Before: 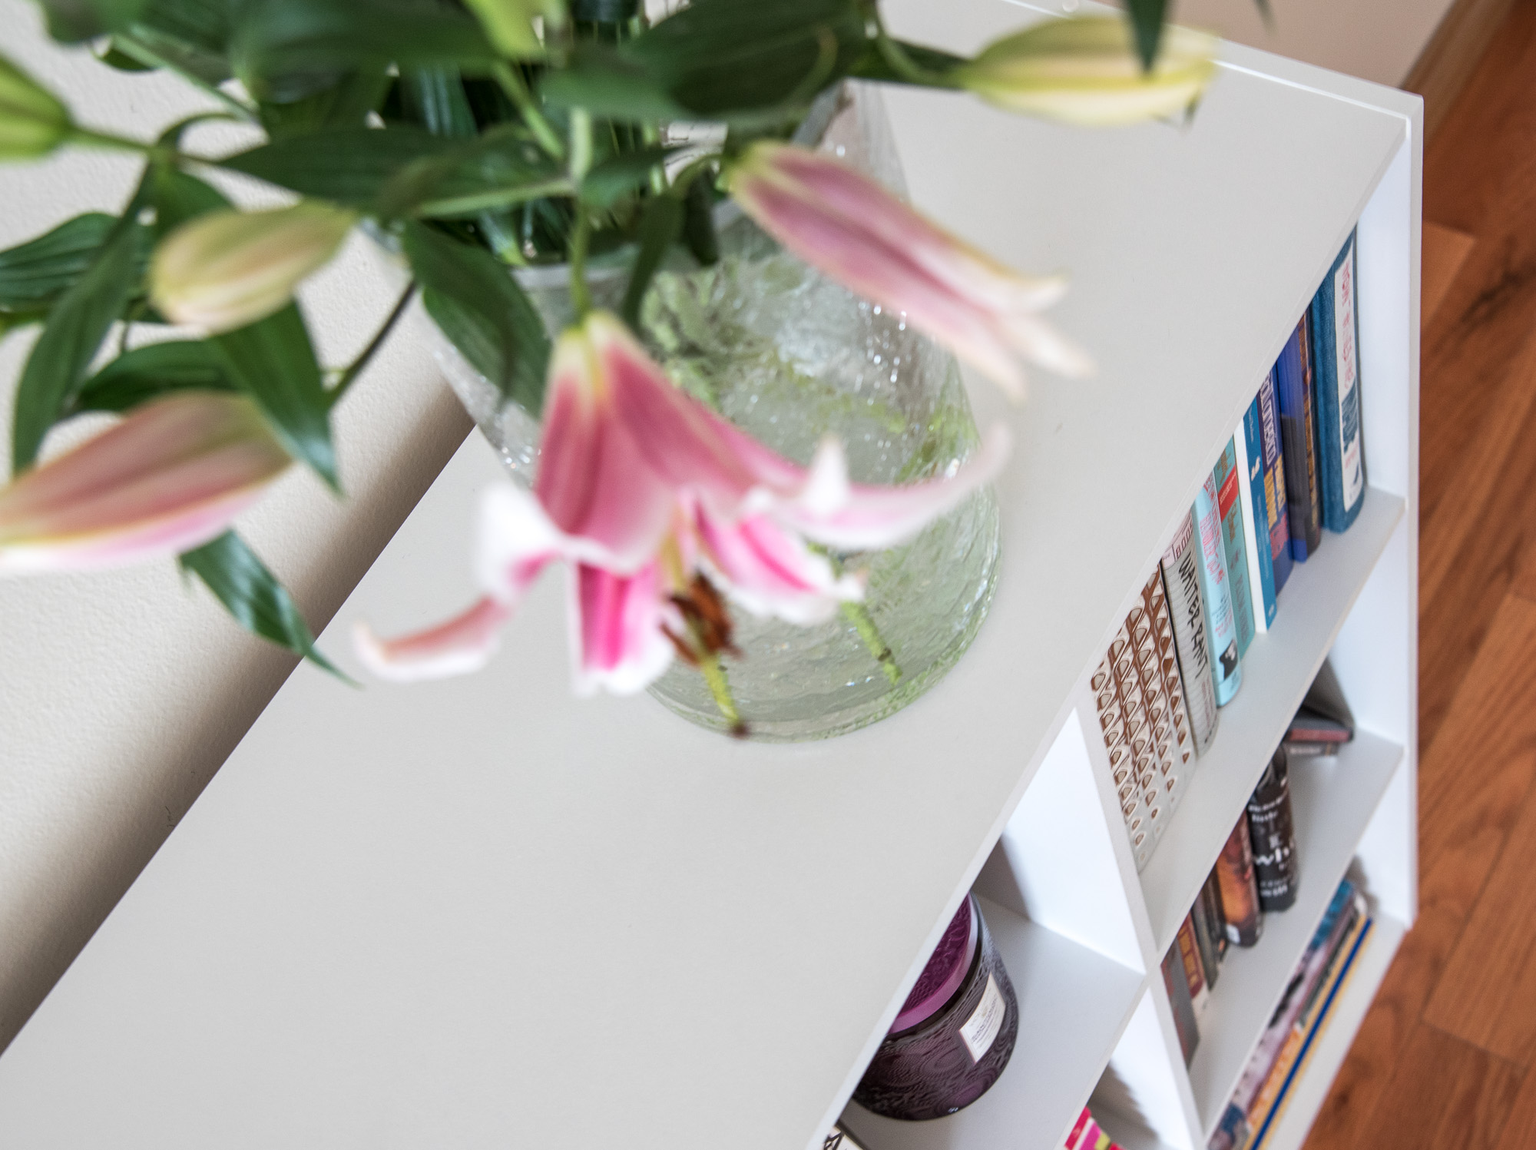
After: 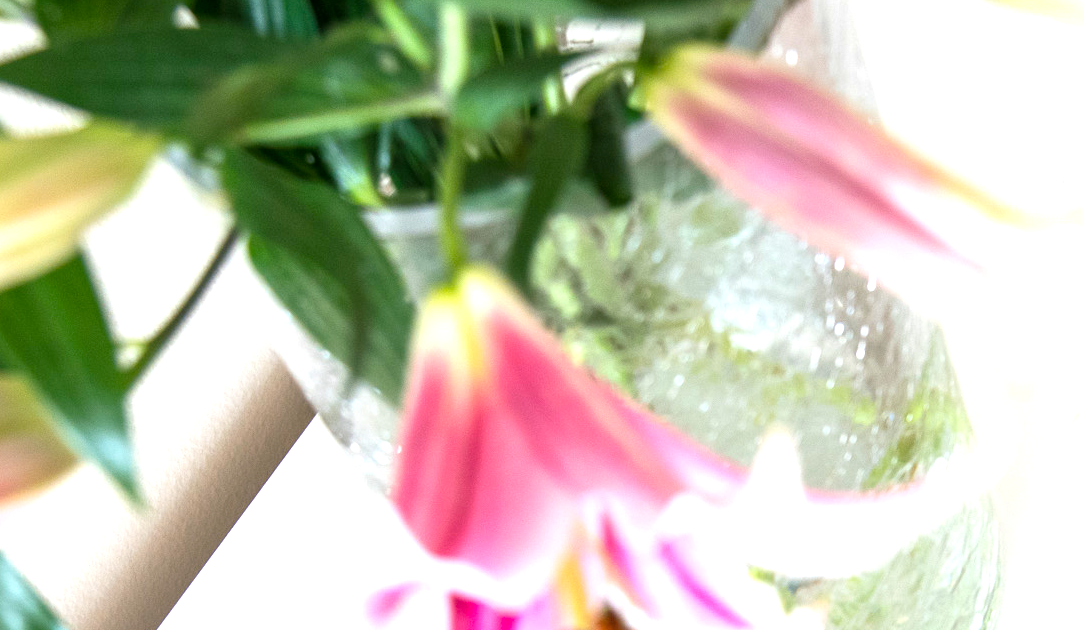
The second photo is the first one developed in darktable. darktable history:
crop: left 15.15%, top 9.299%, right 30.621%, bottom 48.571%
color balance rgb: shadows lift › luminance -7.324%, shadows lift › chroma 2.374%, shadows lift › hue 166.65°, perceptual saturation grading › global saturation 30.72%
exposure: exposure 0.912 EV, compensate exposure bias true, compensate highlight preservation false
